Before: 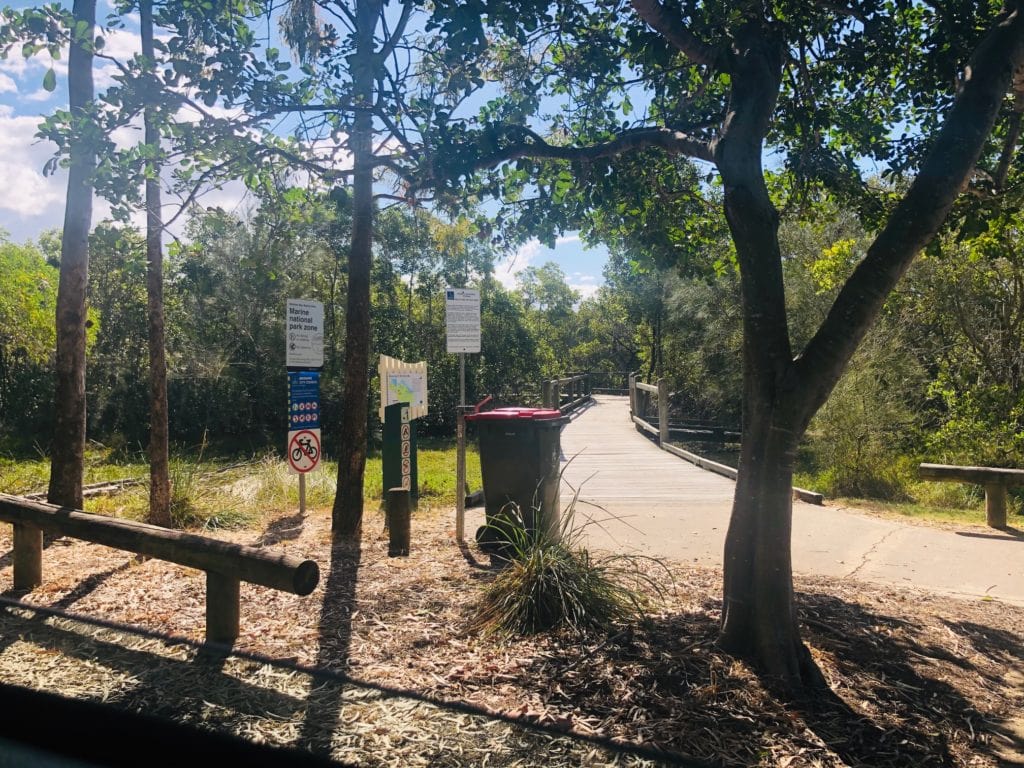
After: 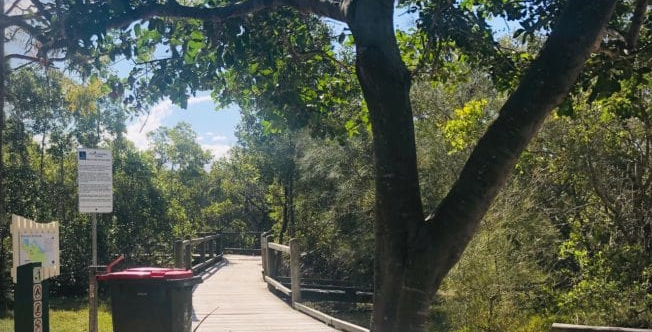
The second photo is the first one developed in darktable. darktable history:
vignetting: on, module defaults
crop: left 36.005%, top 18.293%, right 0.31%, bottom 38.444%
